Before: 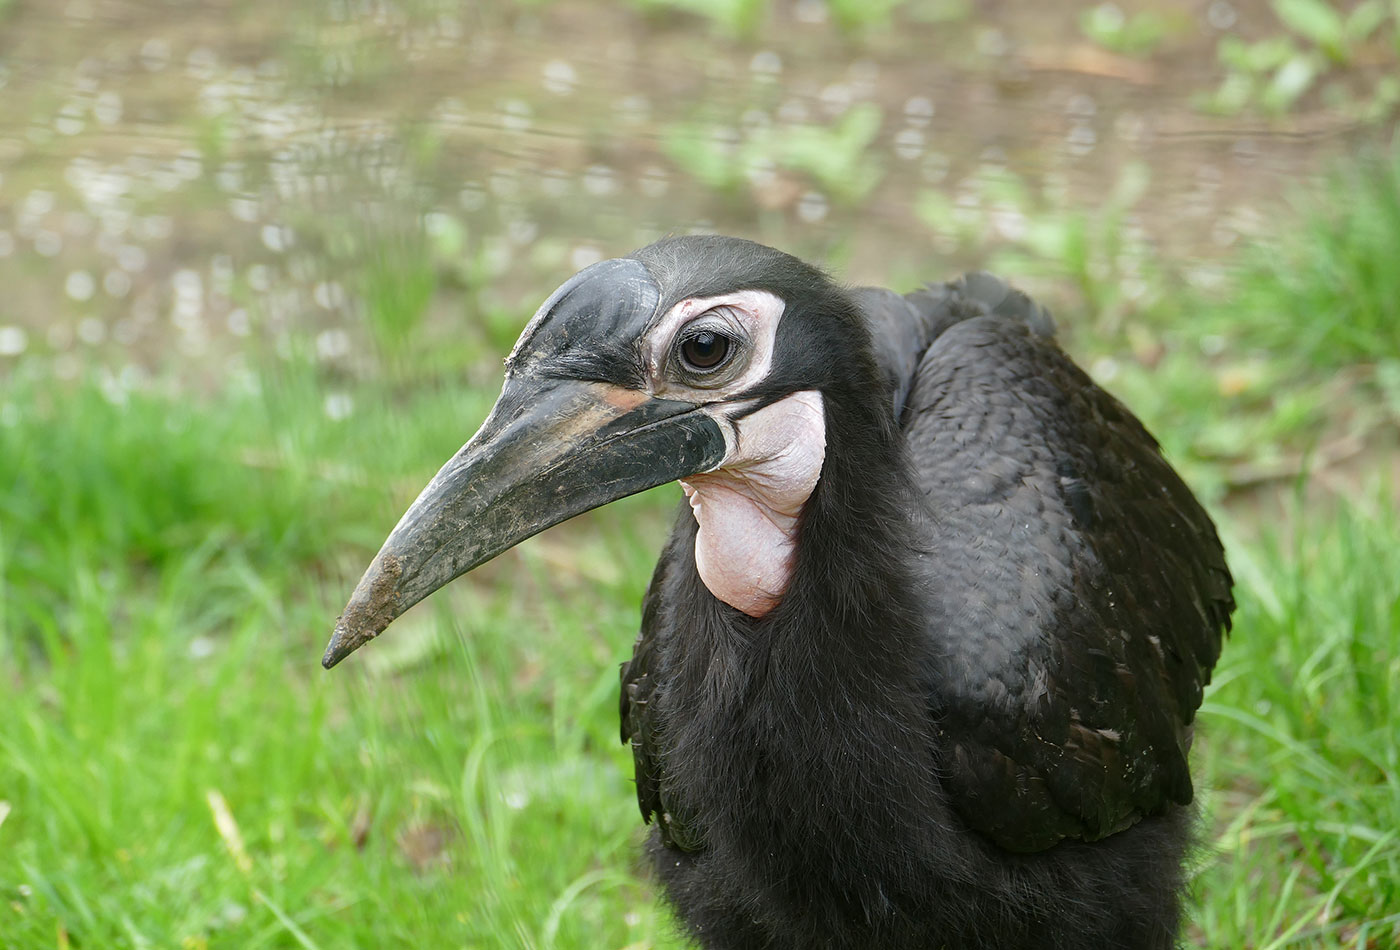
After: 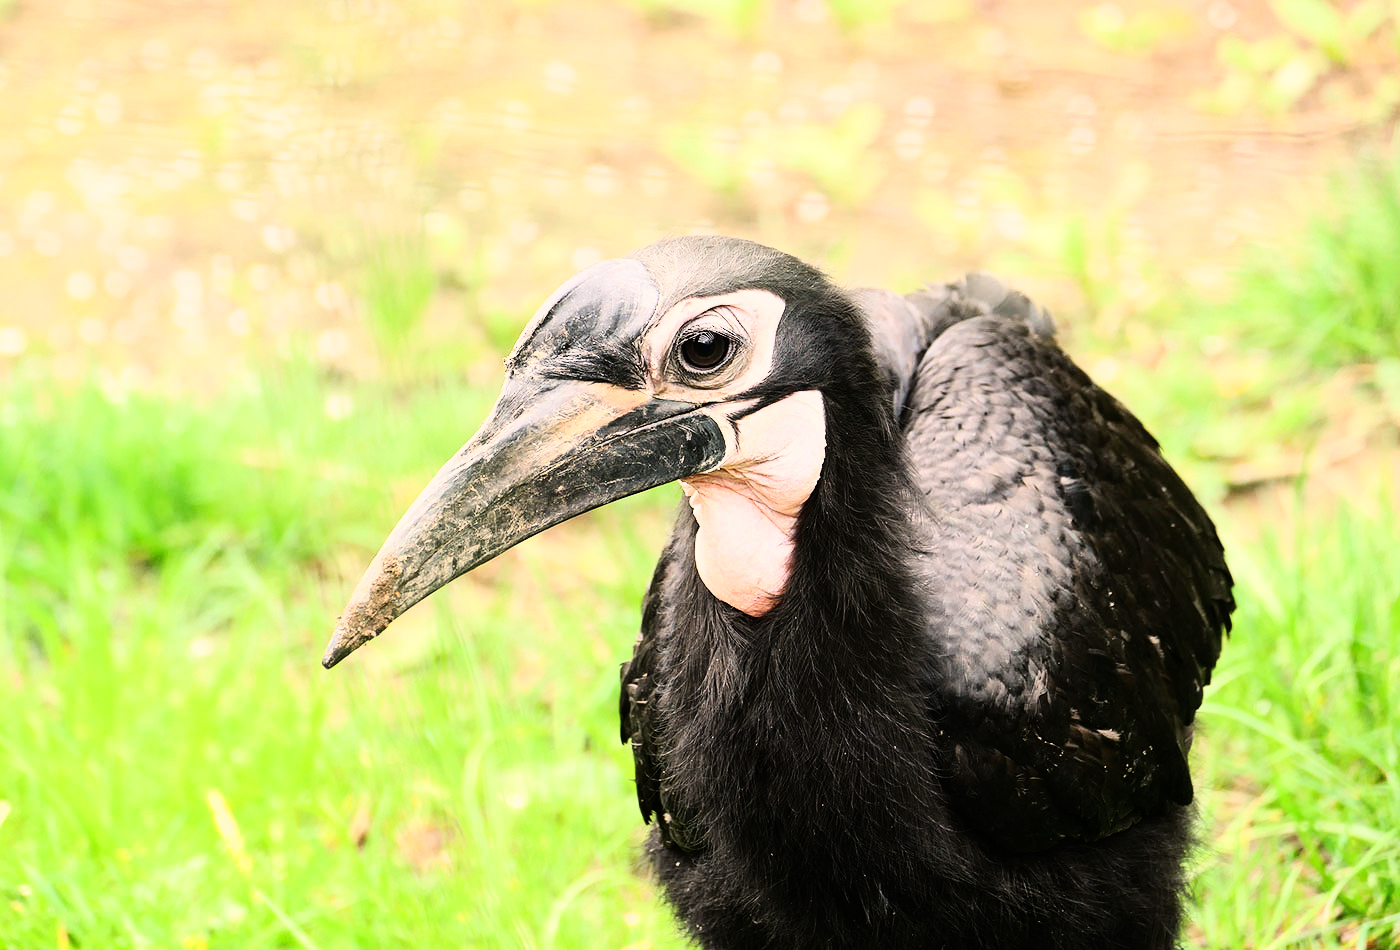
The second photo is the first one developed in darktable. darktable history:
white balance: red 1.127, blue 0.943
rgb curve: curves: ch0 [(0, 0) (0.21, 0.15) (0.24, 0.21) (0.5, 0.75) (0.75, 0.96) (0.89, 0.99) (1, 1)]; ch1 [(0, 0.02) (0.21, 0.13) (0.25, 0.2) (0.5, 0.67) (0.75, 0.9) (0.89, 0.97) (1, 1)]; ch2 [(0, 0.02) (0.21, 0.13) (0.25, 0.2) (0.5, 0.67) (0.75, 0.9) (0.89, 0.97) (1, 1)], compensate middle gray true
